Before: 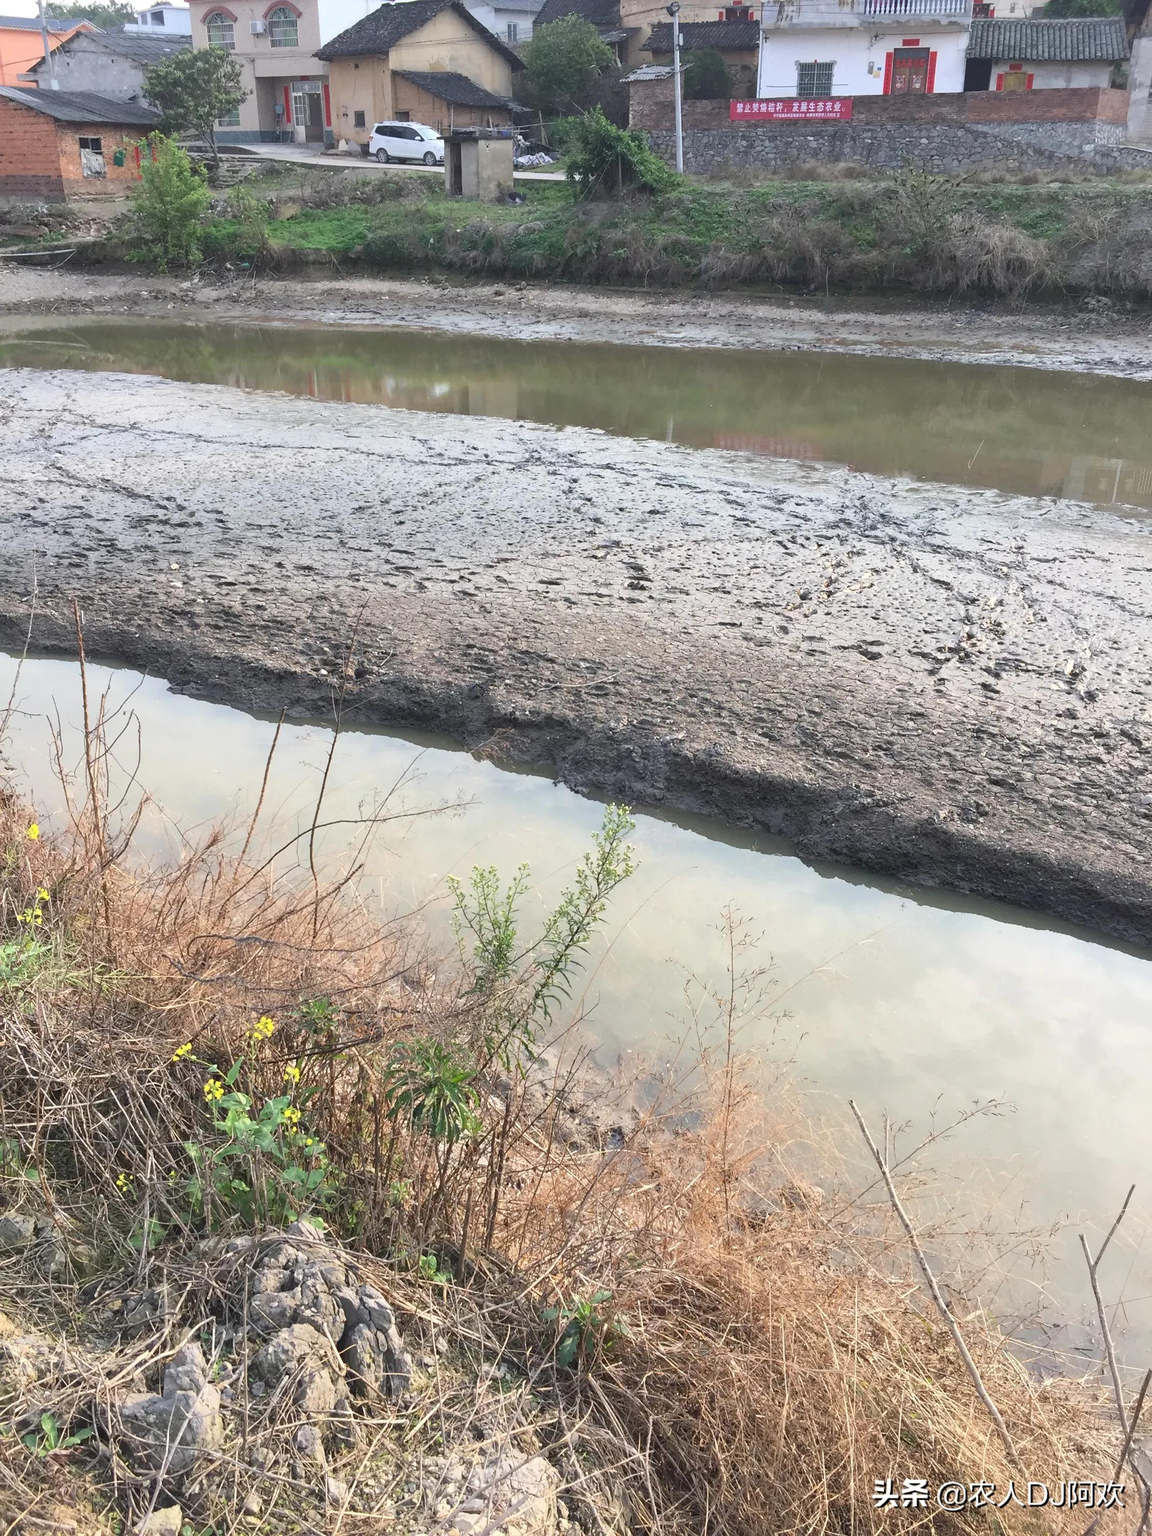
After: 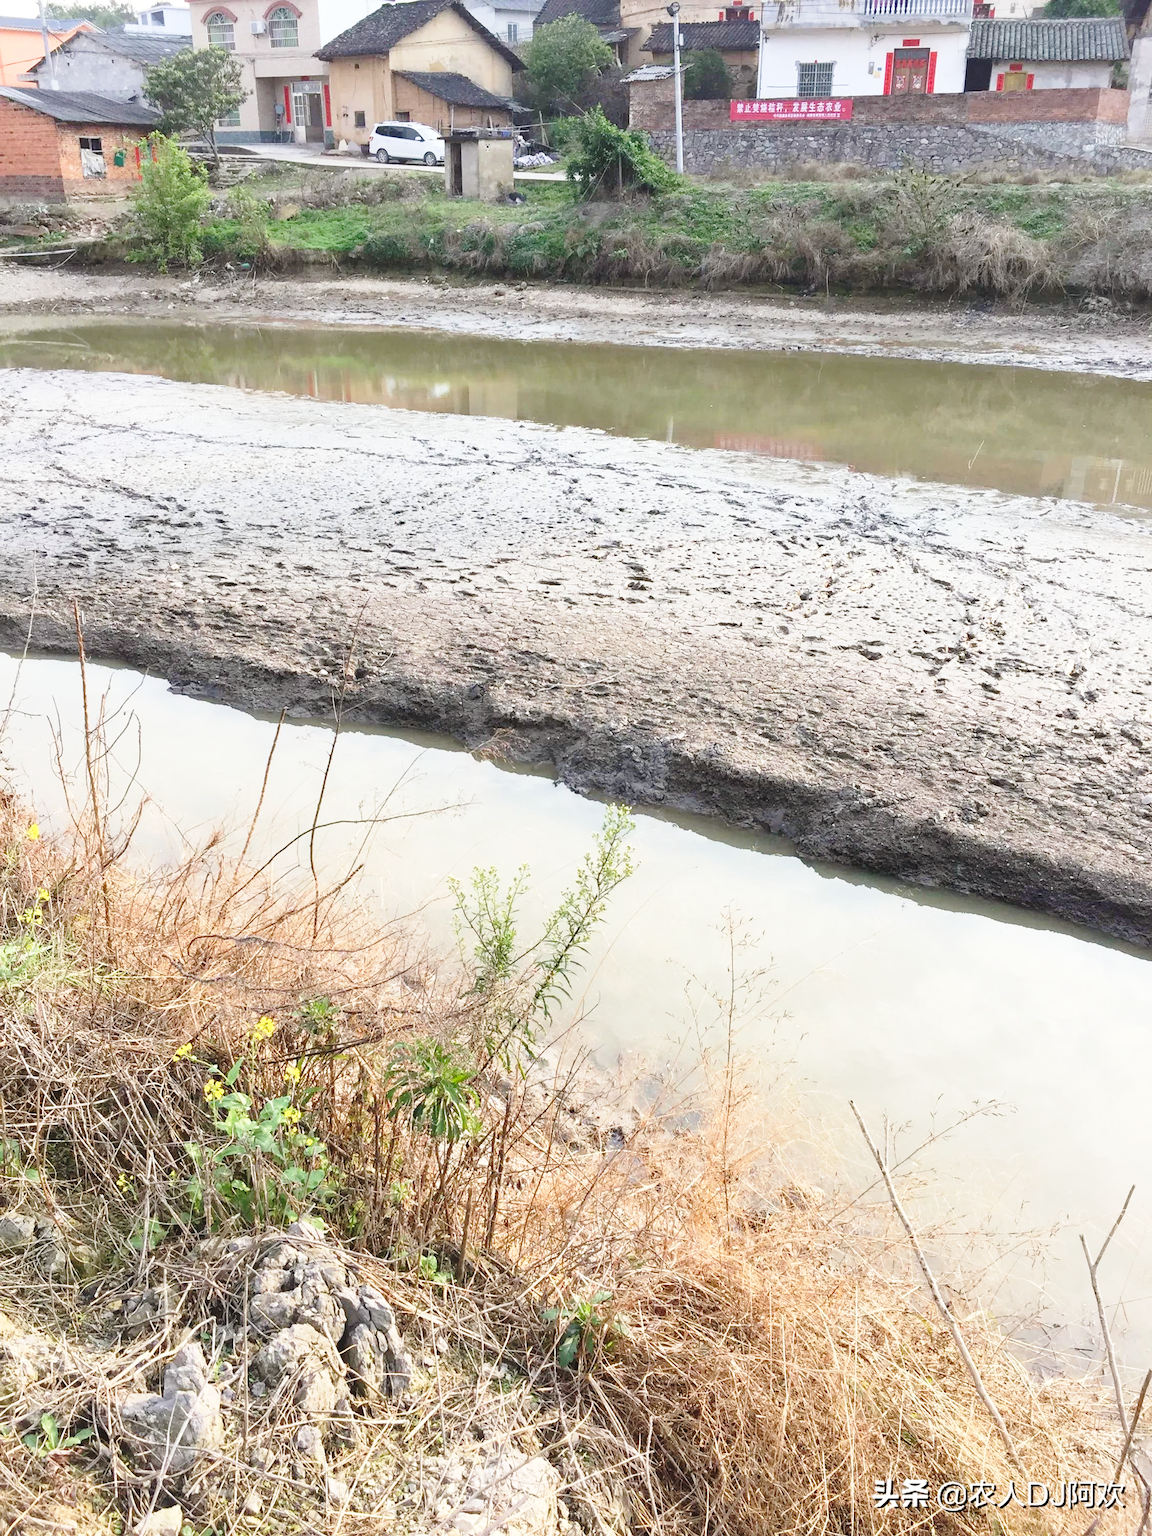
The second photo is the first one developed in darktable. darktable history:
base curve: curves: ch0 [(0, 0) (0.028, 0.03) (0.121, 0.232) (0.46, 0.748) (0.859, 0.968) (1, 1)], preserve colors none
color balance rgb: shadows lift › chroma 0.859%, shadows lift › hue 111.2°, power › chroma 0.673%, power › hue 60°, perceptual saturation grading › global saturation 0.353%, global vibrance 15.062%
